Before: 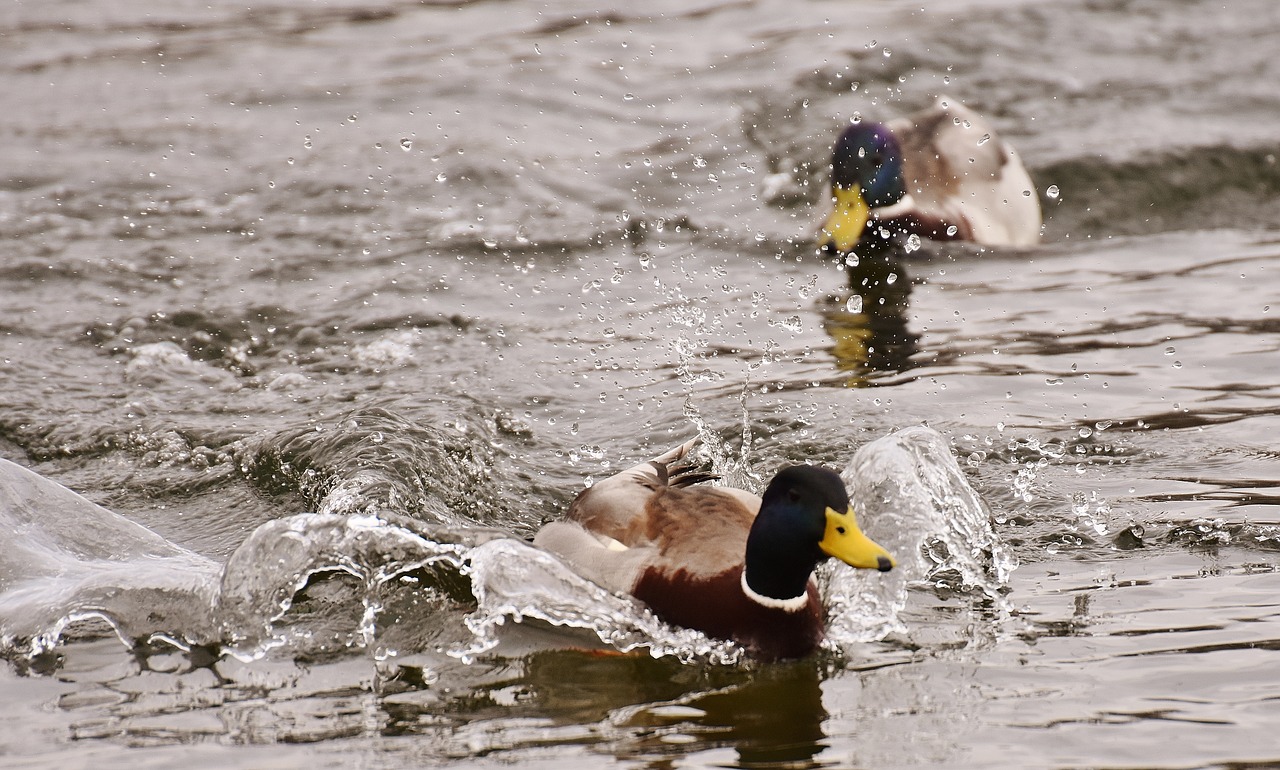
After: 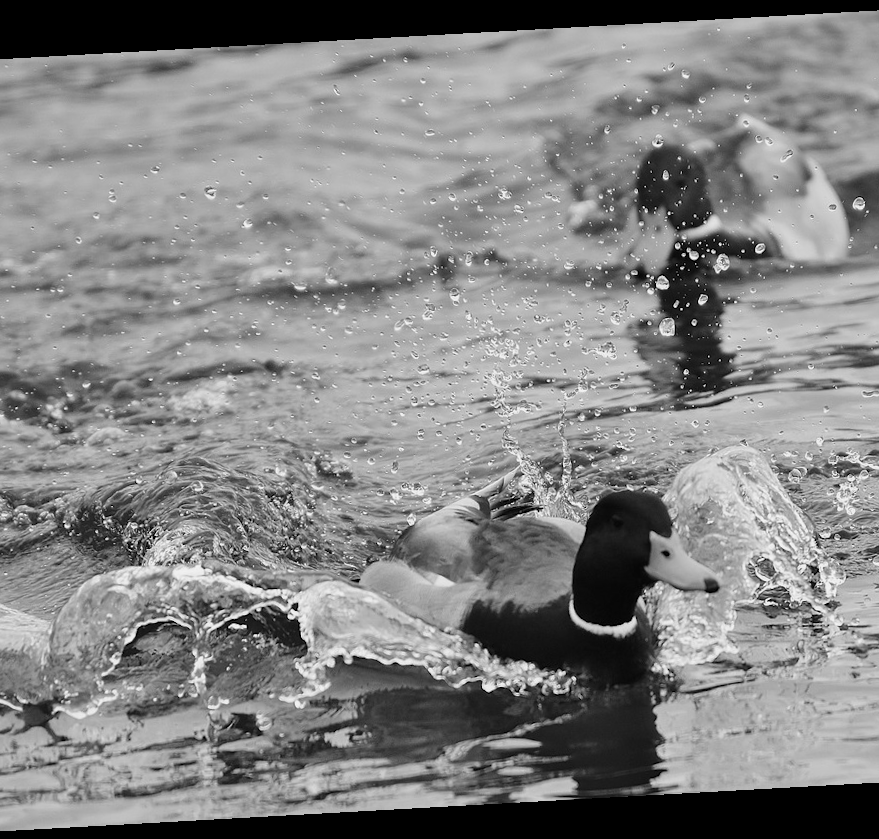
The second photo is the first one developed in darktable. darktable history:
rotate and perspective: rotation -3.18°, automatic cropping off
white balance: red 1.009, blue 0.985
monochrome: a 14.95, b -89.96
crop: left 15.419%, right 17.914%
